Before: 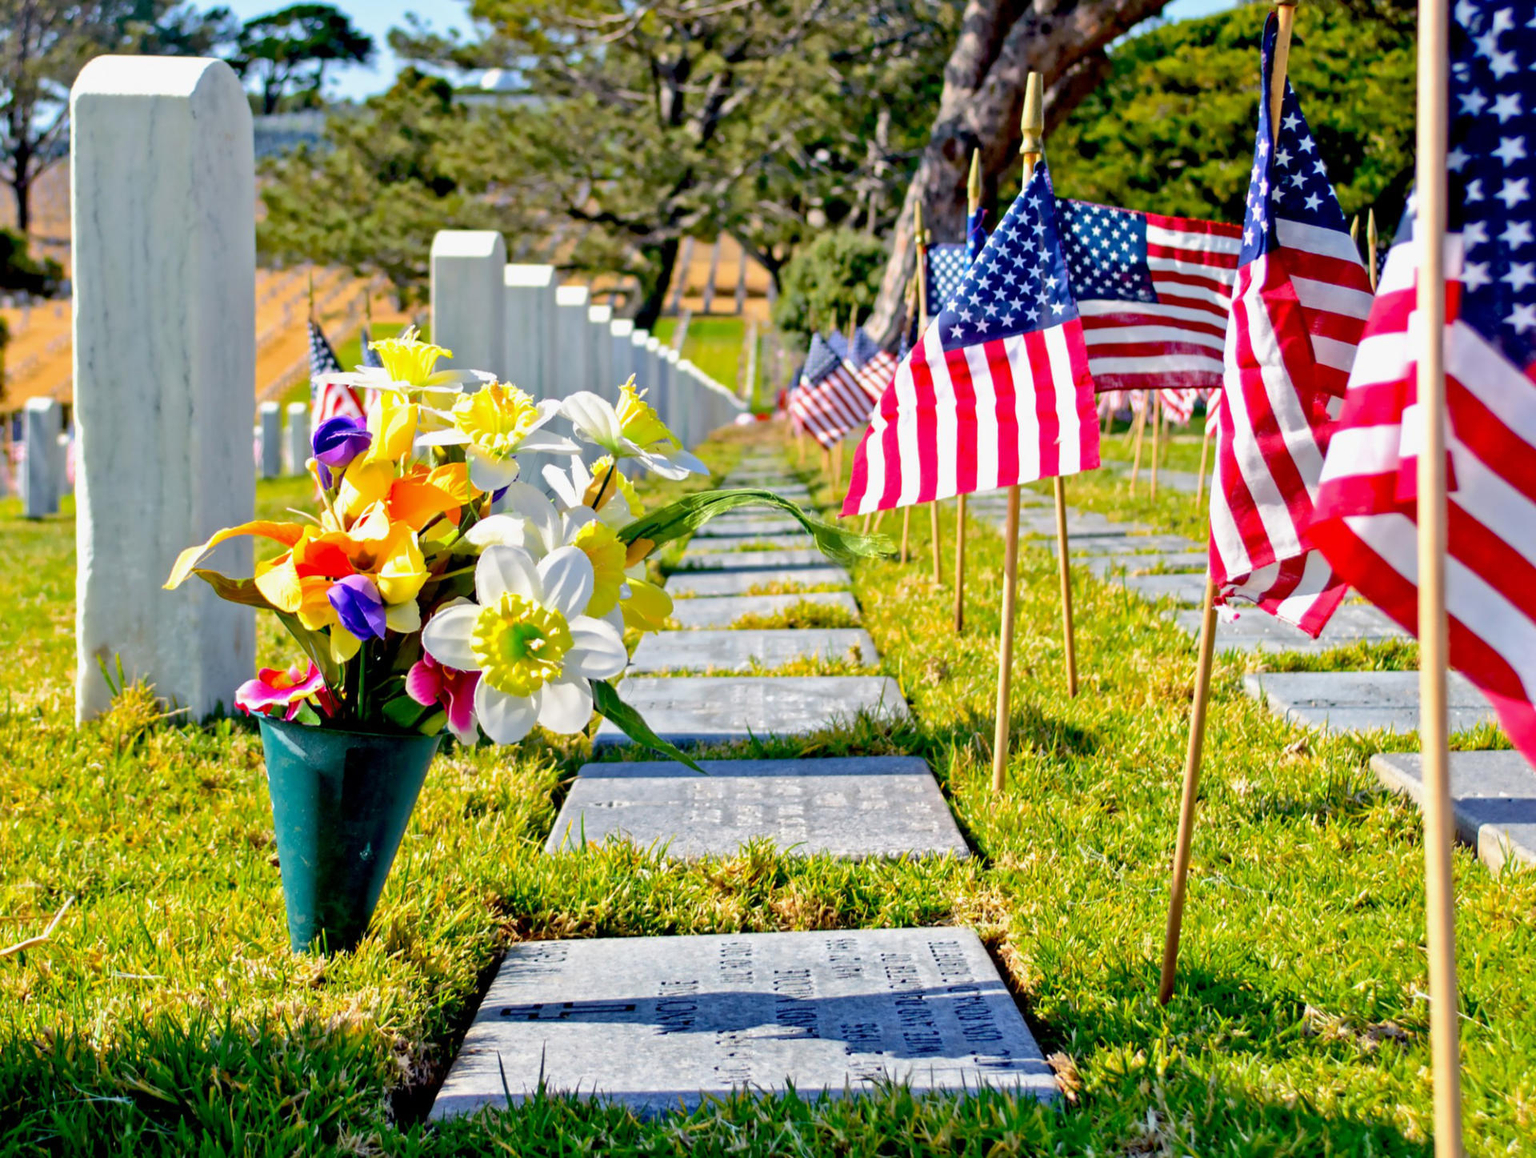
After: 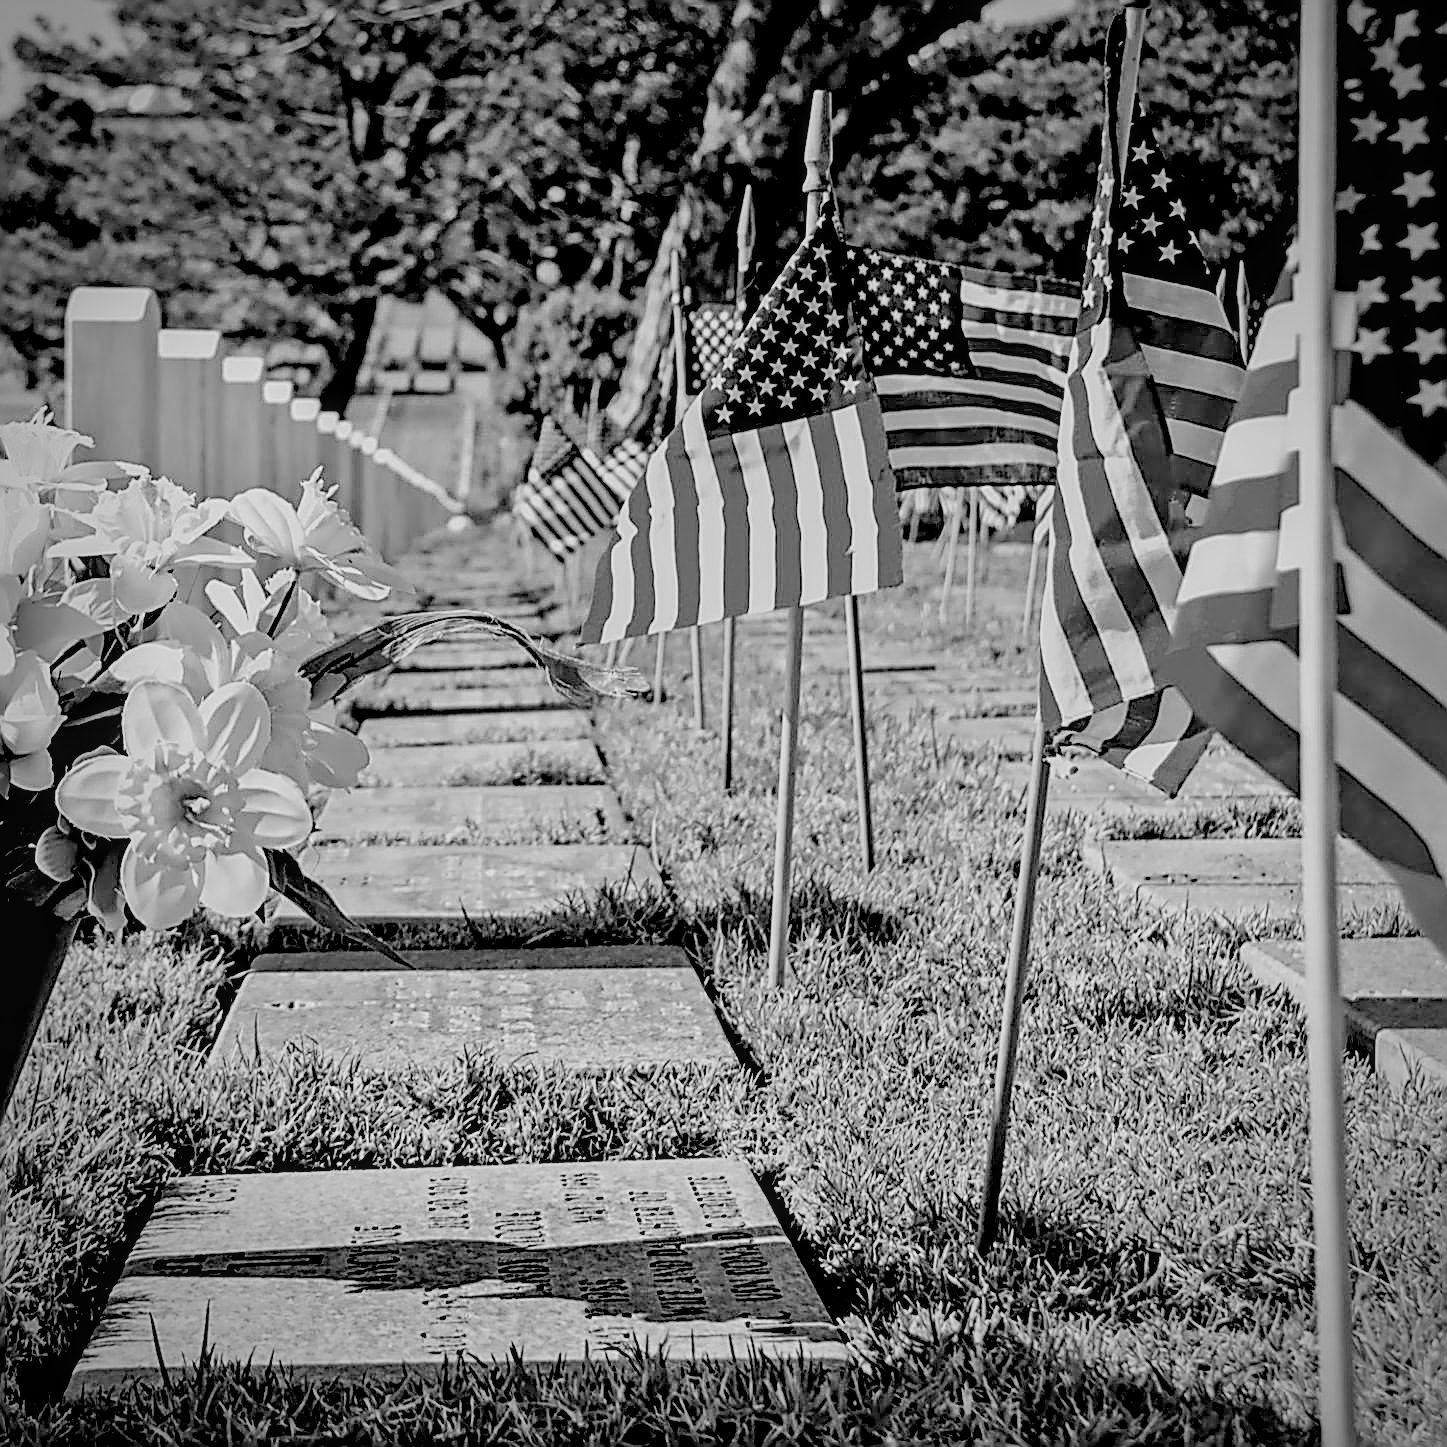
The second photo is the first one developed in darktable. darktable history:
local contrast: on, module defaults
filmic rgb: black relative exposure -7.32 EV, white relative exposure 5.09 EV, hardness 3.2
sharpen: amount 2
rgb levels: levels [[0.034, 0.472, 0.904], [0, 0.5, 1], [0, 0.5, 1]]
monochrome: a -3.63, b -0.465
vignetting: unbound false
rotate and perspective: automatic cropping original format, crop left 0, crop top 0
crop and rotate: left 24.6%
